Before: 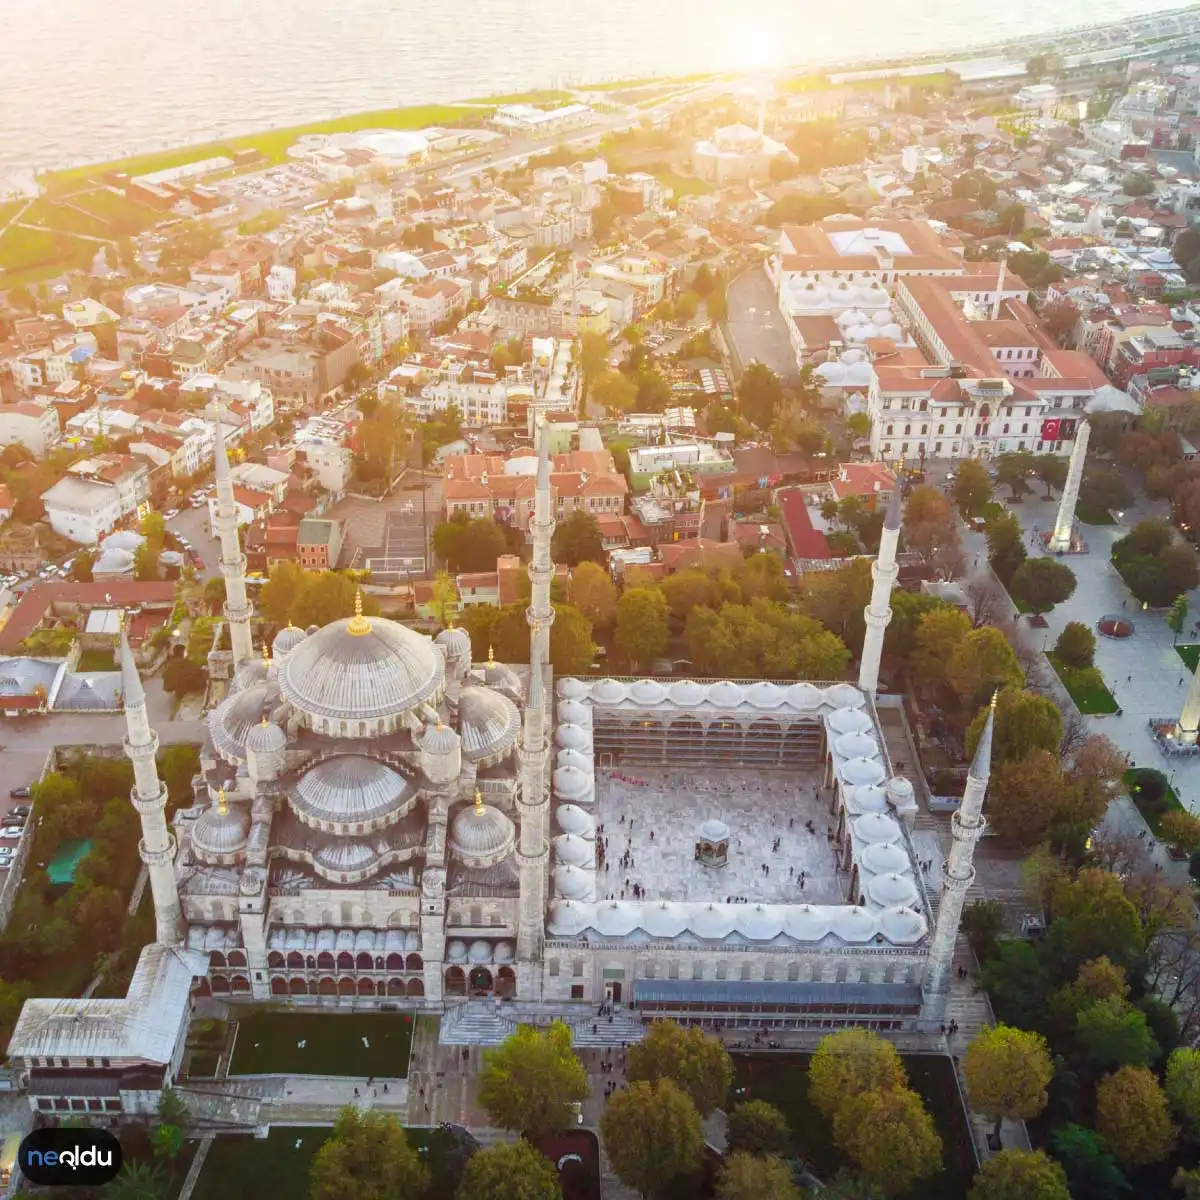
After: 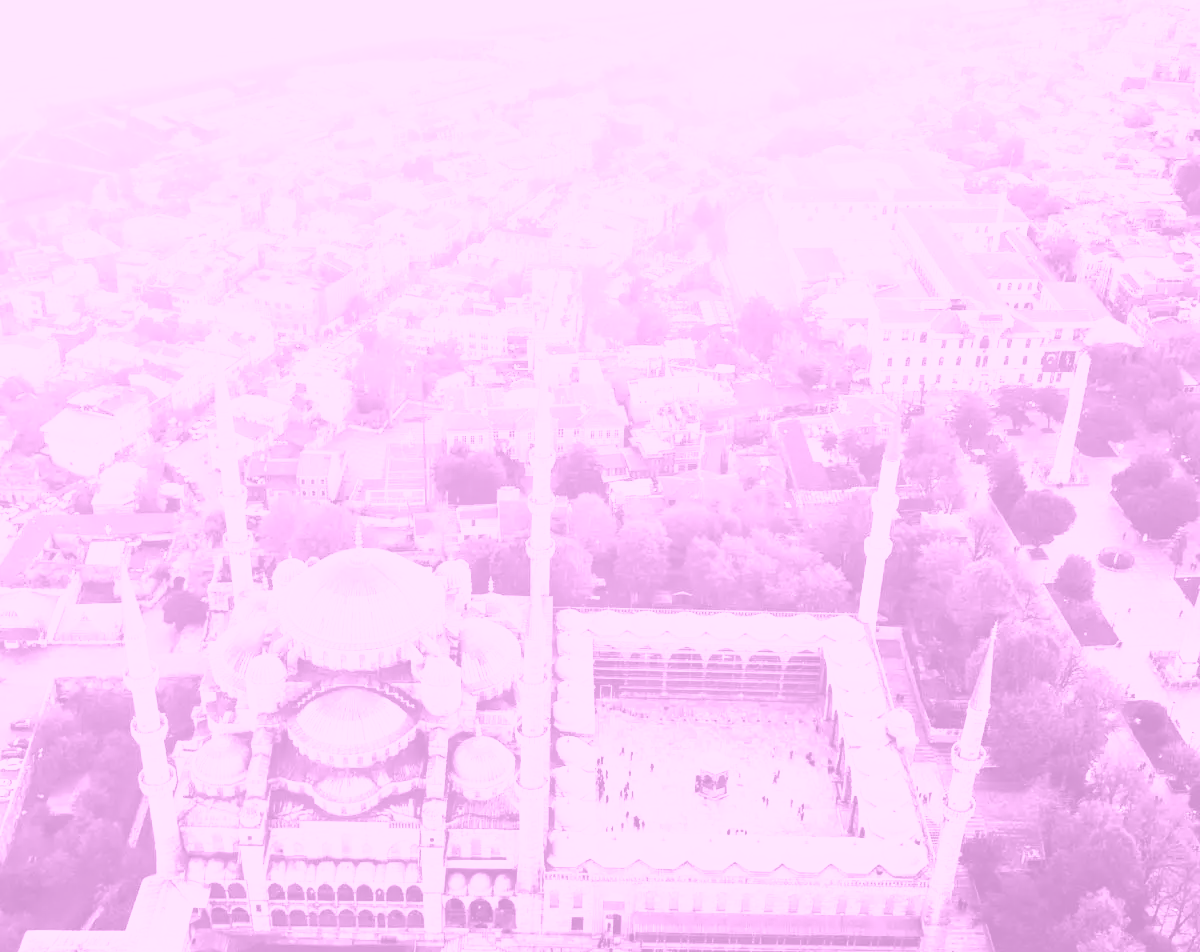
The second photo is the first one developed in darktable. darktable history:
color balance rgb: shadows lift › chroma 2%, shadows lift › hue 185.64°, power › luminance 1.48%, highlights gain › chroma 3%, highlights gain › hue 54.51°, global offset › luminance -0.4%, perceptual saturation grading › highlights -18.47%, perceptual saturation grading › mid-tones 6.62%, perceptual saturation grading › shadows 28.22%, perceptual brilliance grading › highlights 15.68%, perceptual brilliance grading › shadows -14.29%, global vibrance 25.96%, contrast 6.45%
shadows and highlights: soften with gaussian
colorize: hue 331.2°, saturation 75%, source mix 30.28%, lightness 70.52%, version 1
sigmoid: contrast 1.86, skew 0.35
crop and rotate: top 5.667%, bottom 14.937%
white balance: red 0.98, blue 1.034
exposure: black level correction 0, exposure 0.7 EV, compensate exposure bias true, compensate highlight preservation false
